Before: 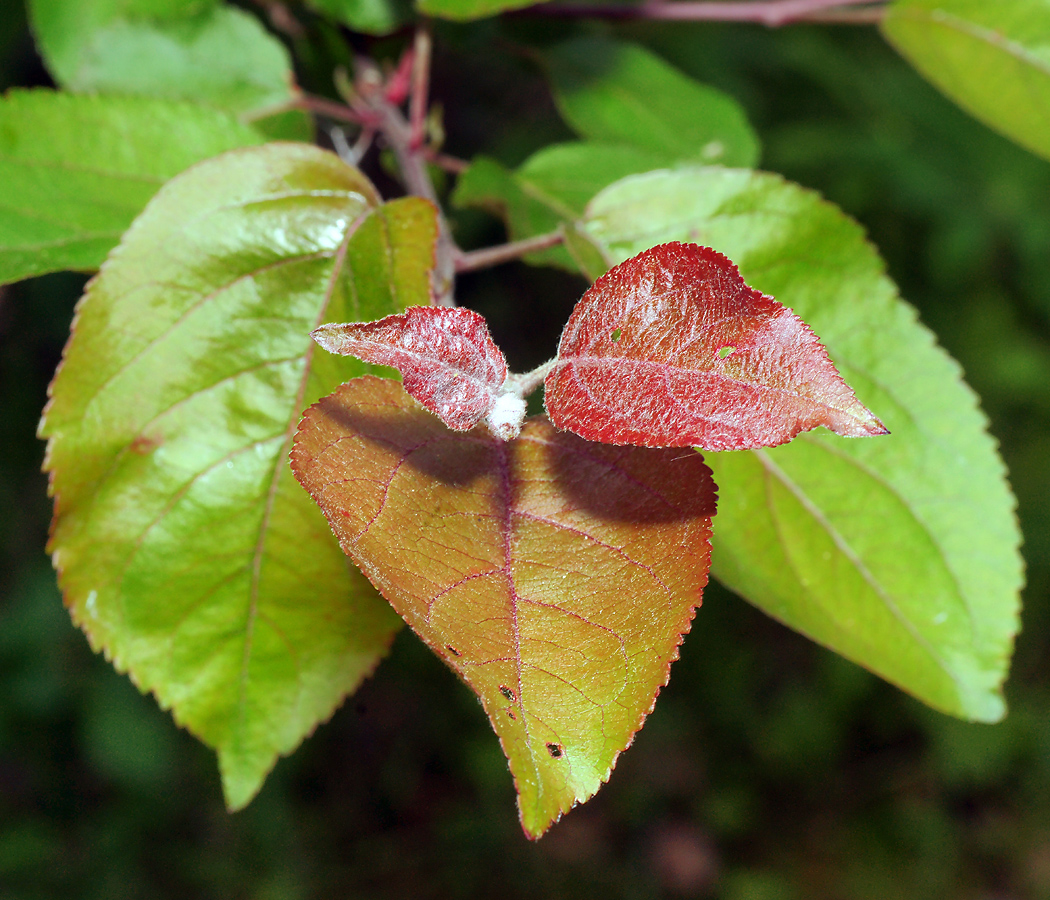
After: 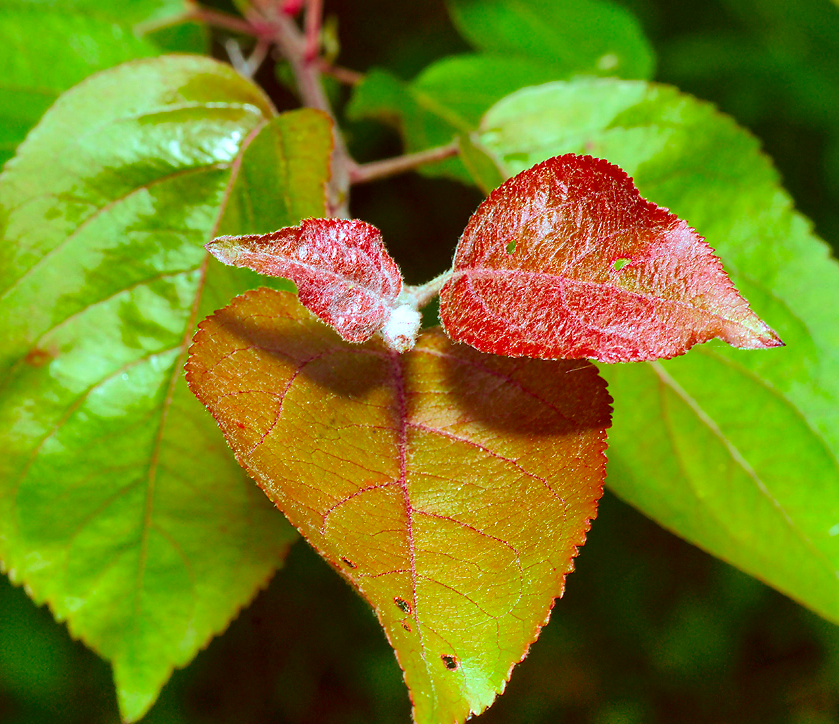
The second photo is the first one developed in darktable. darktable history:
color balance rgb: perceptual saturation grading › global saturation 17.047%, global vibrance 32.702%
velvia: on, module defaults
crop and rotate: left 10.042%, top 9.801%, right 10.006%, bottom 9.656%
shadows and highlights: highlights color adjustment 55.68%, low approximation 0.01, soften with gaussian
color calibration: illuminant Planckian (black body), x 0.378, y 0.375, temperature 4056.42 K
color correction: highlights a* 8.64, highlights b* 15.81, shadows a* -0.448, shadows b* 26.25
